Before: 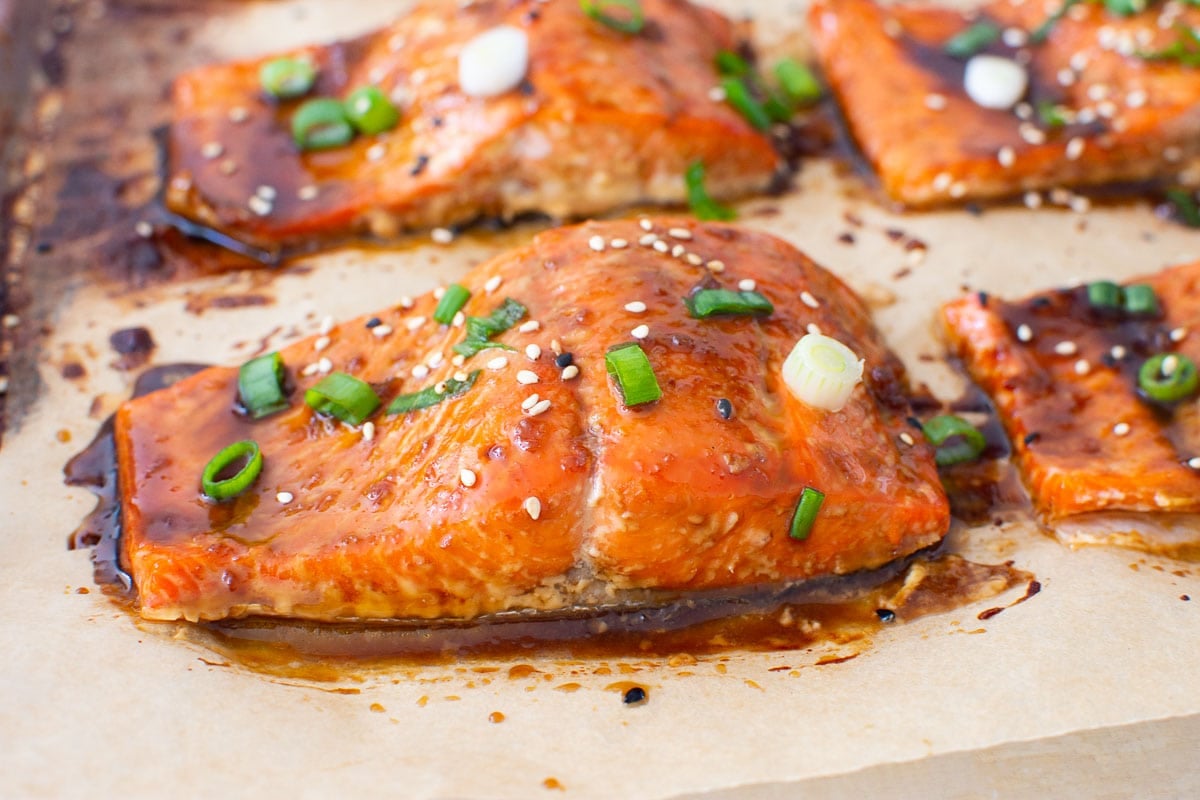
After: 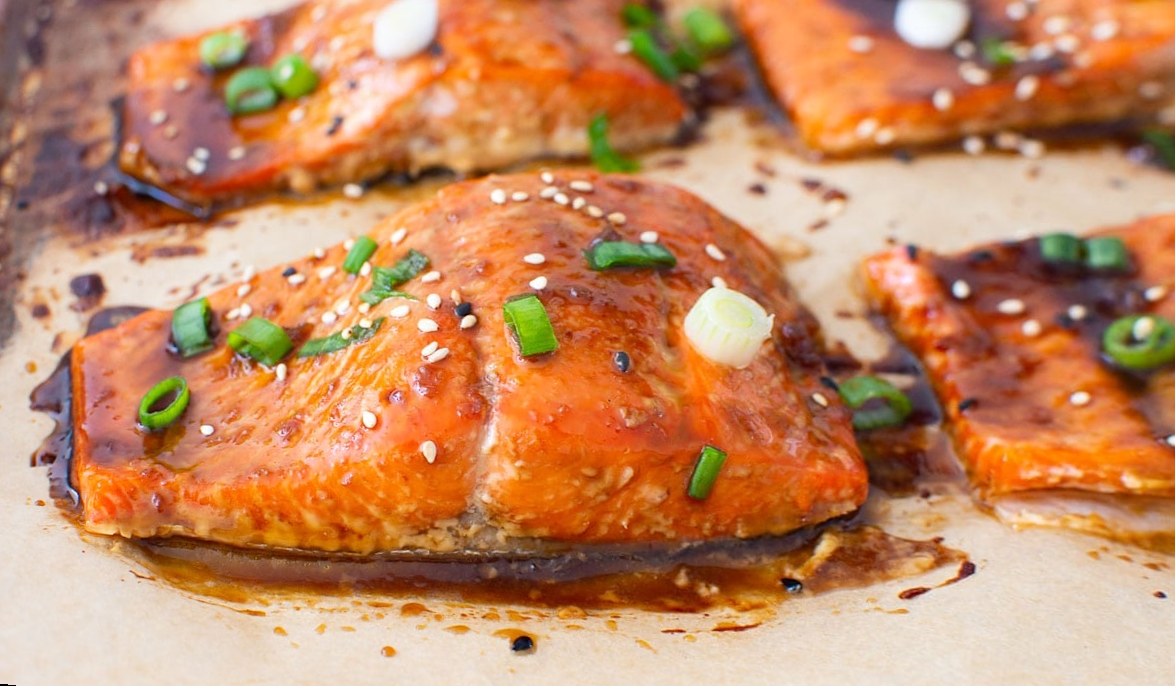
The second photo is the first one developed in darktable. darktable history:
tone equalizer: on, module defaults
rotate and perspective: rotation 1.69°, lens shift (vertical) -0.023, lens shift (horizontal) -0.291, crop left 0.025, crop right 0.988, crop top 0.092, crop bottom 0.842
